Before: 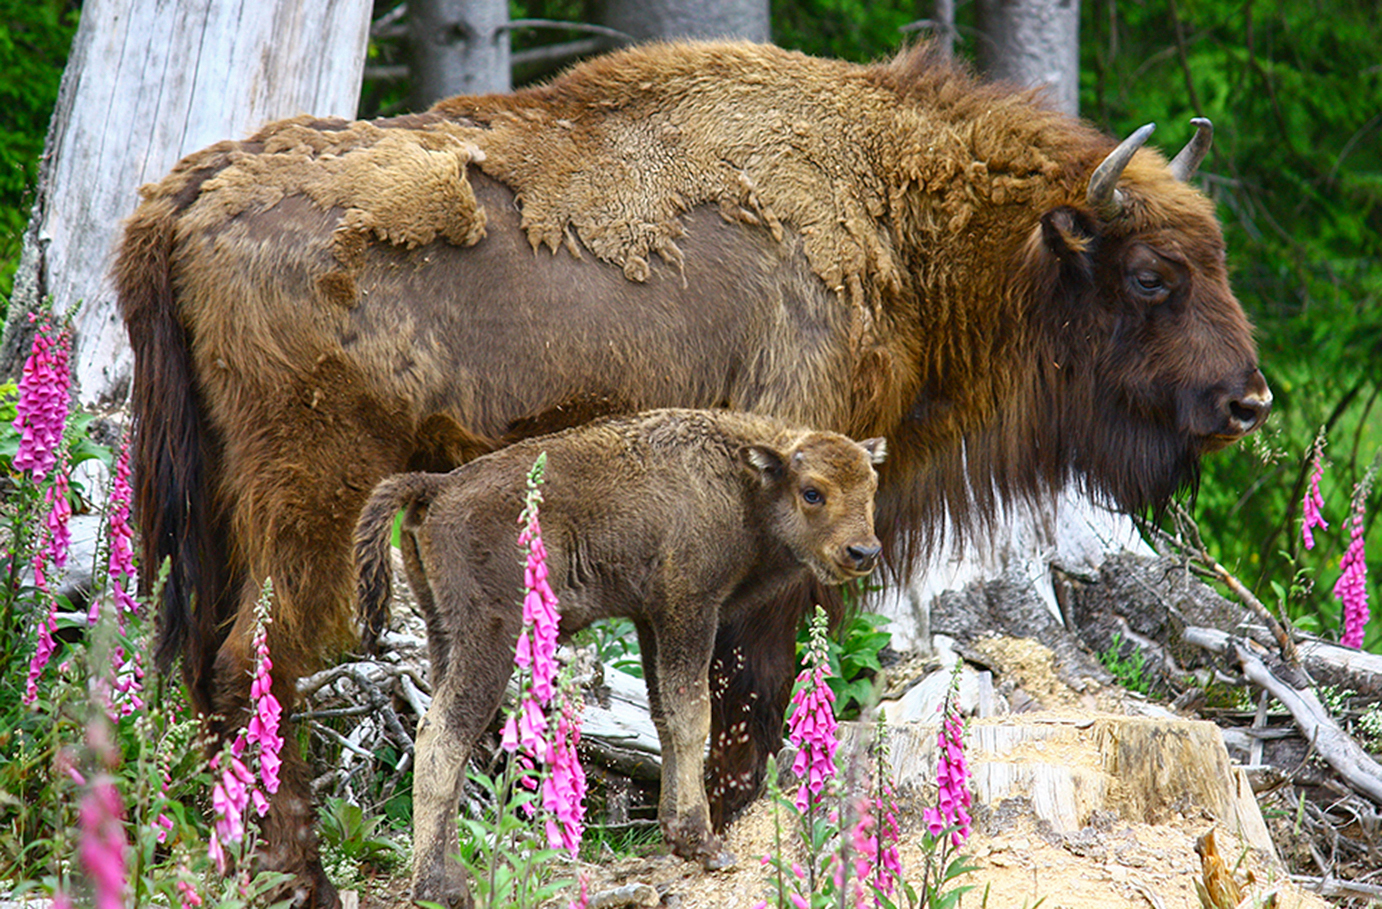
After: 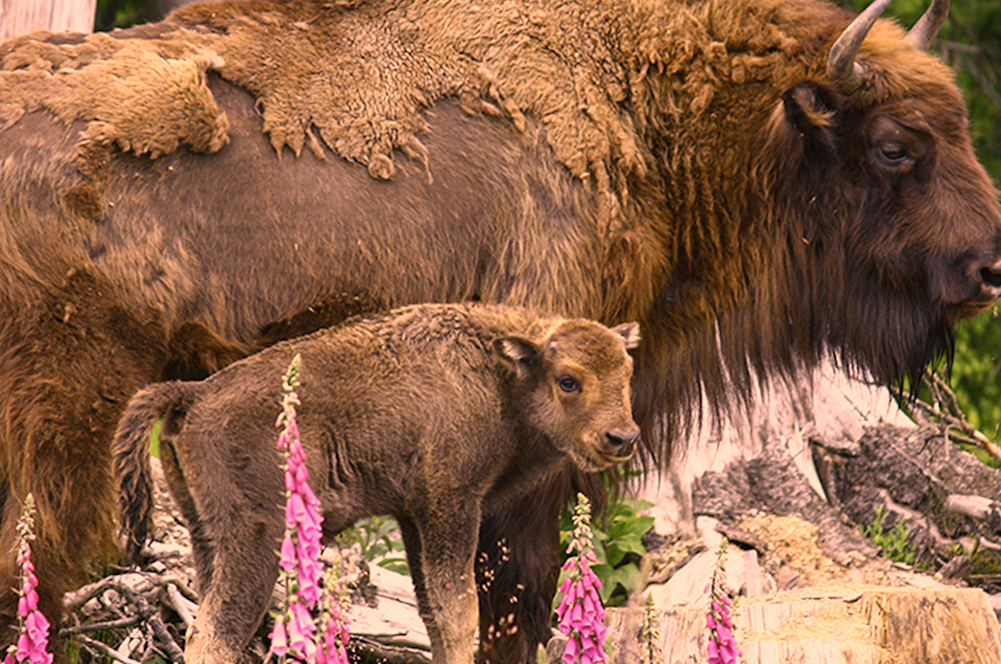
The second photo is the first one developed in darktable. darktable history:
rotate and perspective: rotation -3°, crop left 0.031, crop right 0.968, crop top 0.07, crop bottom 0.93
crop: left 16.768%, top 8.653%, right 8.362%, bottom 12.485%
color correction: highlights a* 40, highlights b* 40, saturation 0.69
